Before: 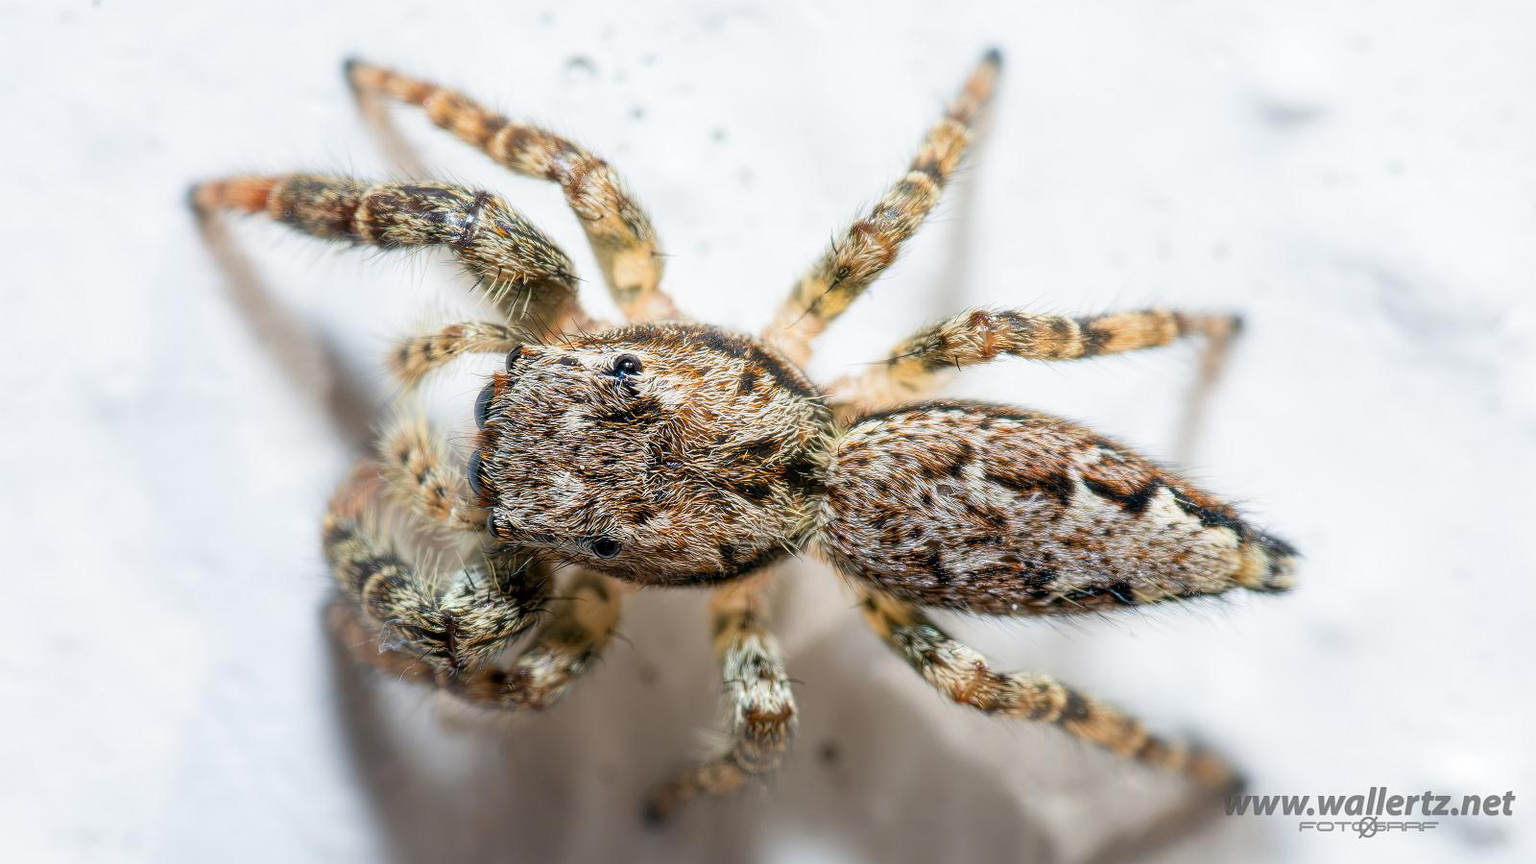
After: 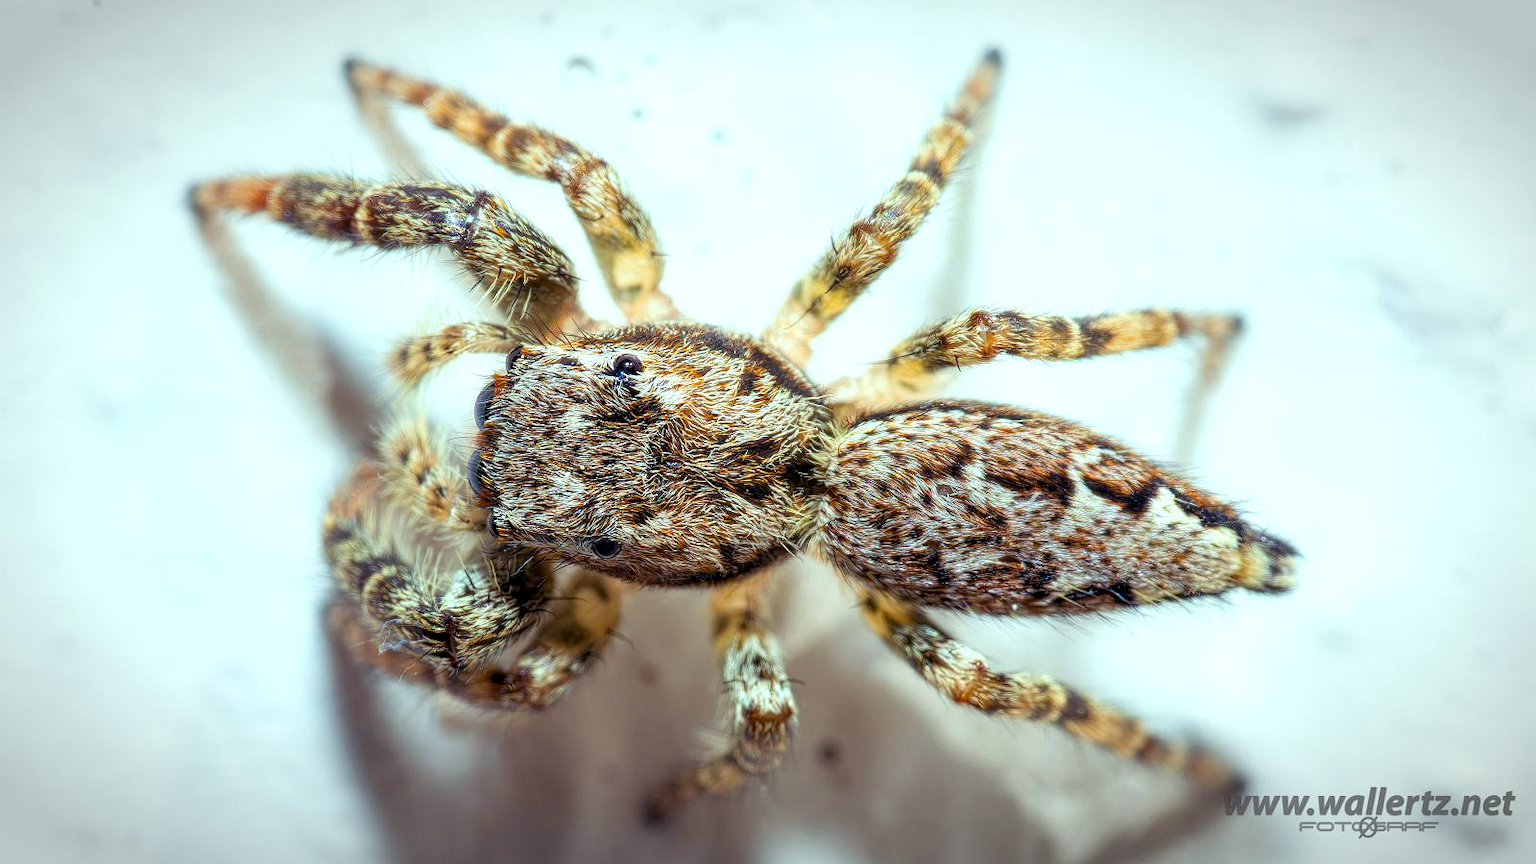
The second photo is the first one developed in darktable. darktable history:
local contrast: highlights 100%, shadows 100%, detail 120%, midtone range 0.2
vignetting: automatic ratio true
color balance rgb: shadows lift › luminance 0.49%, shadows lift › chroma 6.83%, shadows lift › hue 300.29°, power › hue 208.98°, highlights gain › luminance 20.24%, highlights gain › chroma 2.73%, highlights gain › hue 173.85°, perceptual saturation grading › global saturation 18.05%
